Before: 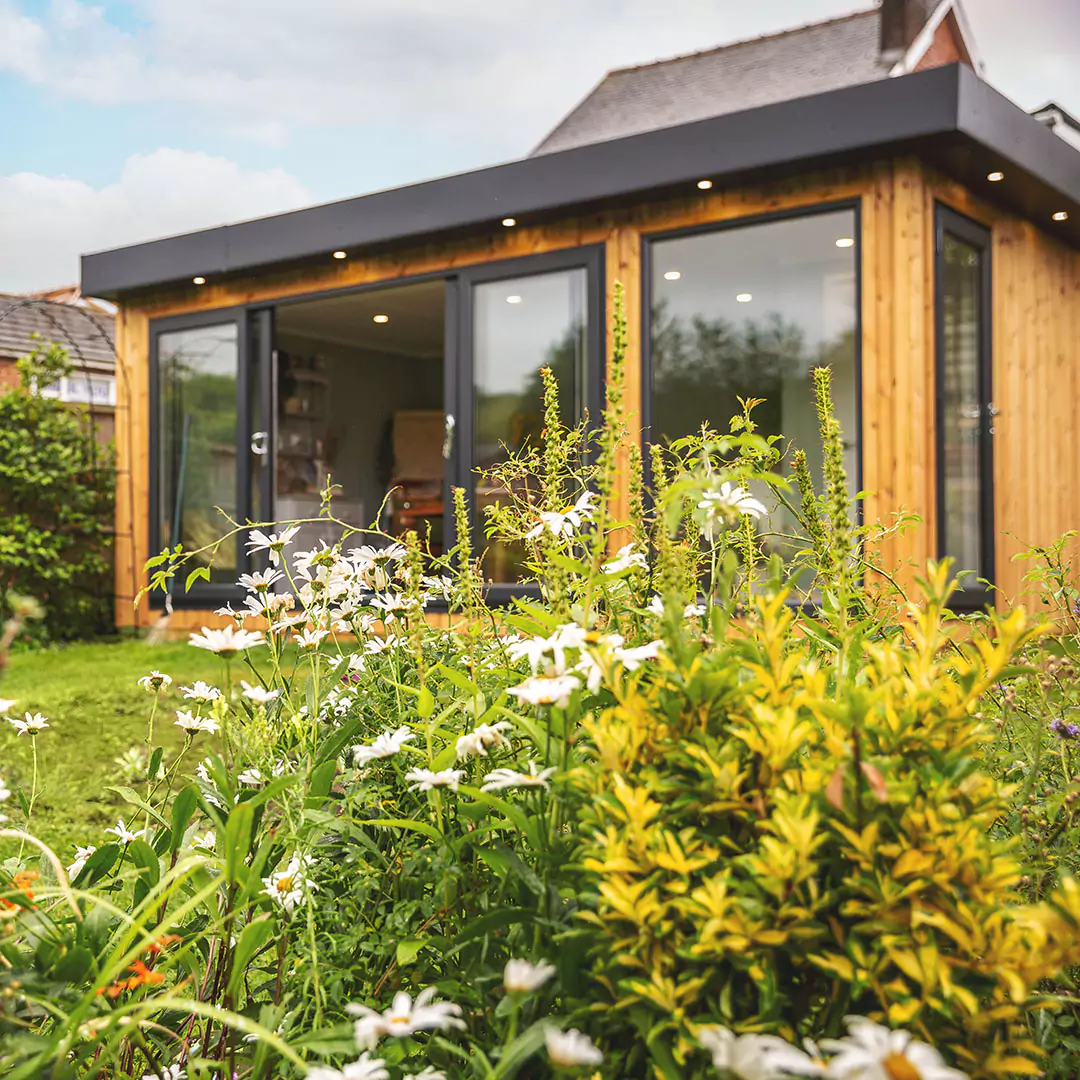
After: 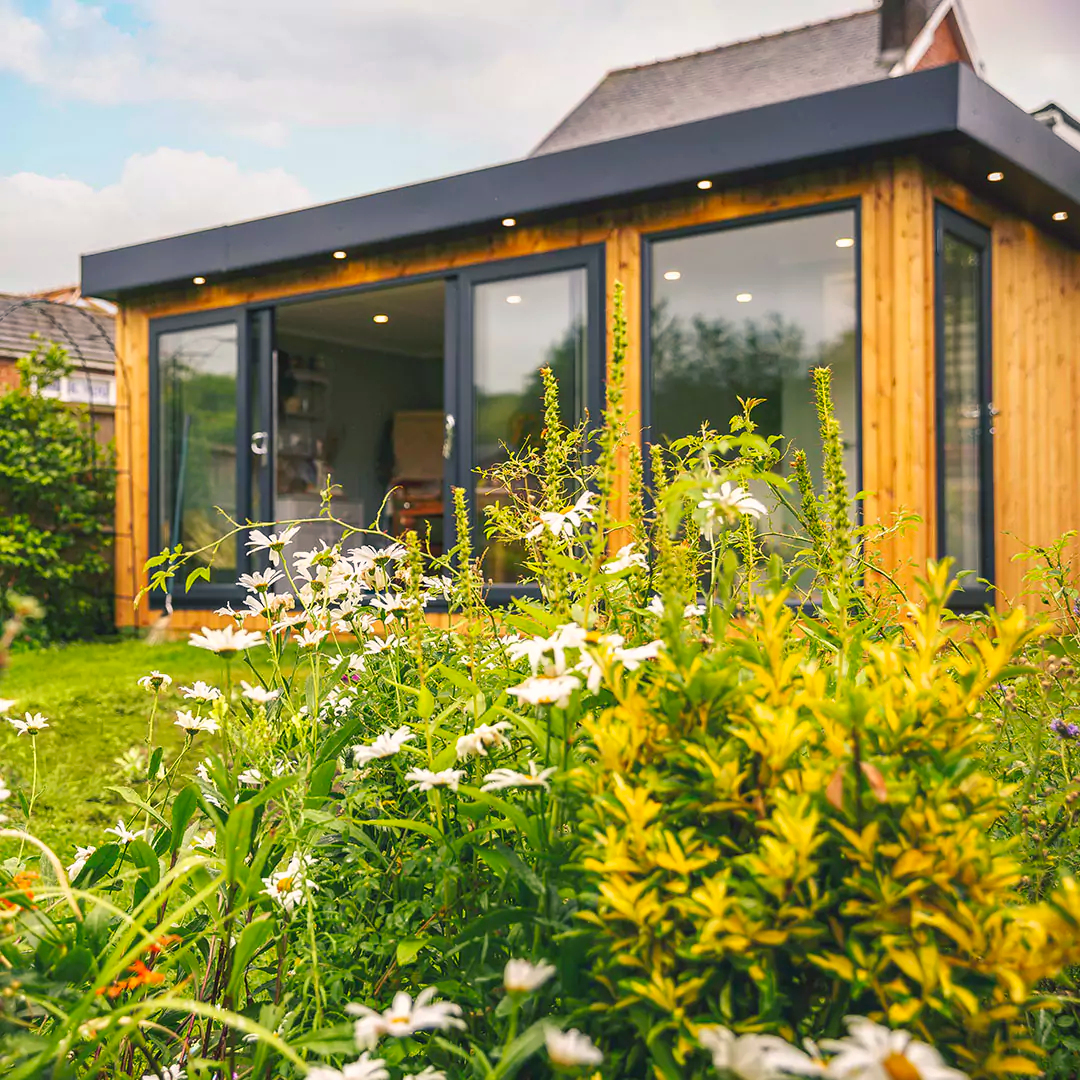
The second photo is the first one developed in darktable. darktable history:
color balance rgb: shadows lift › chroma 7.158%, shadows lift › hue 243.78°, highlights gain › chroma 1.074%, highlights gain › hue 60.05°, perceptual saturation grading › global saturation 0.159%, perceptual saturation grading › mid-tones 11.313%
contrast brightness saturation: saturation 0.182
